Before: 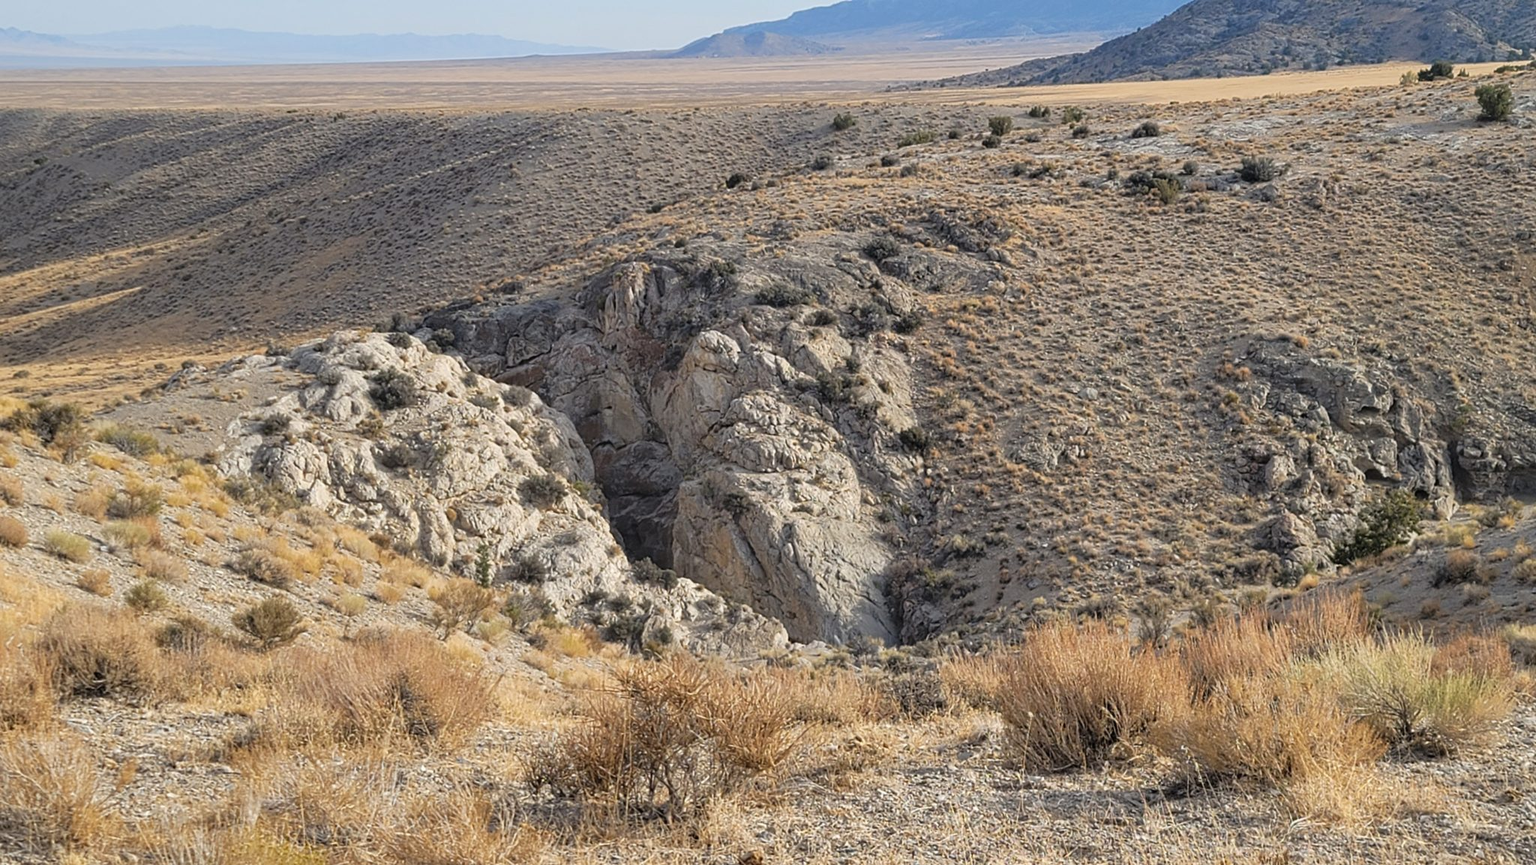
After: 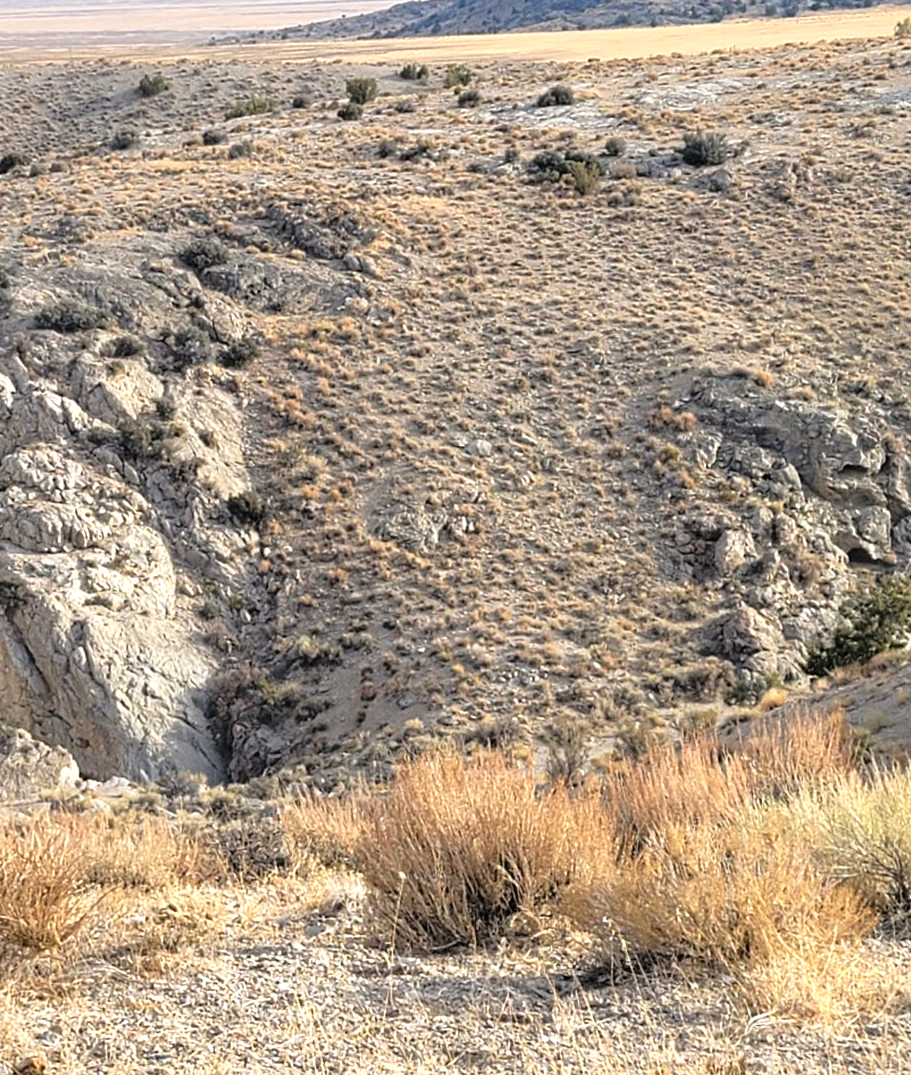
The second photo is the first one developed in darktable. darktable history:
tone equalizer: -8 EV -0.716 EV, -7 EV -0.707 EV, -6 EV -0.584 EV, -5 EV -0.423 EV, -3 EV 0.396 EV, -2 EV 0.6 EV, -1 EV 0.684 EV, +0 EV 0.751 EV
crop: left 47.484%, top 6.731%, right 8.004%
